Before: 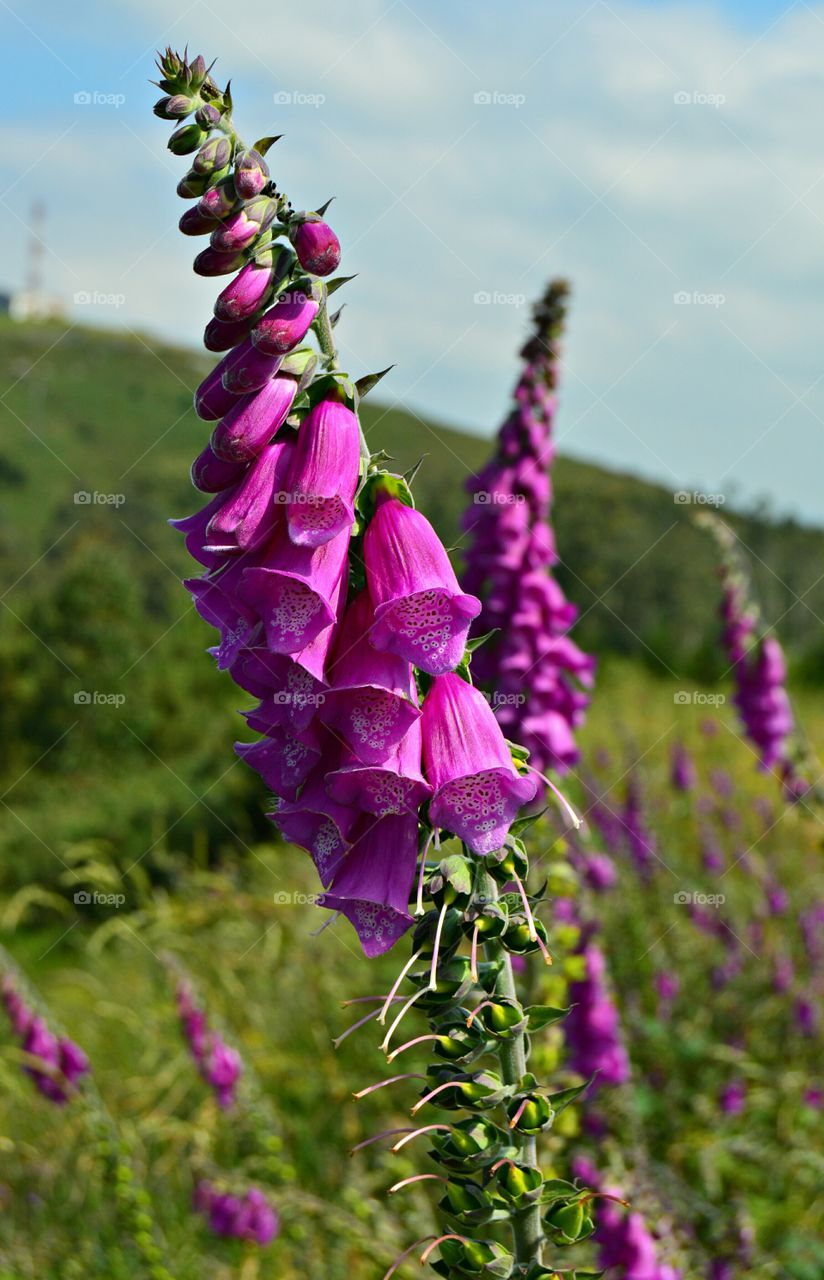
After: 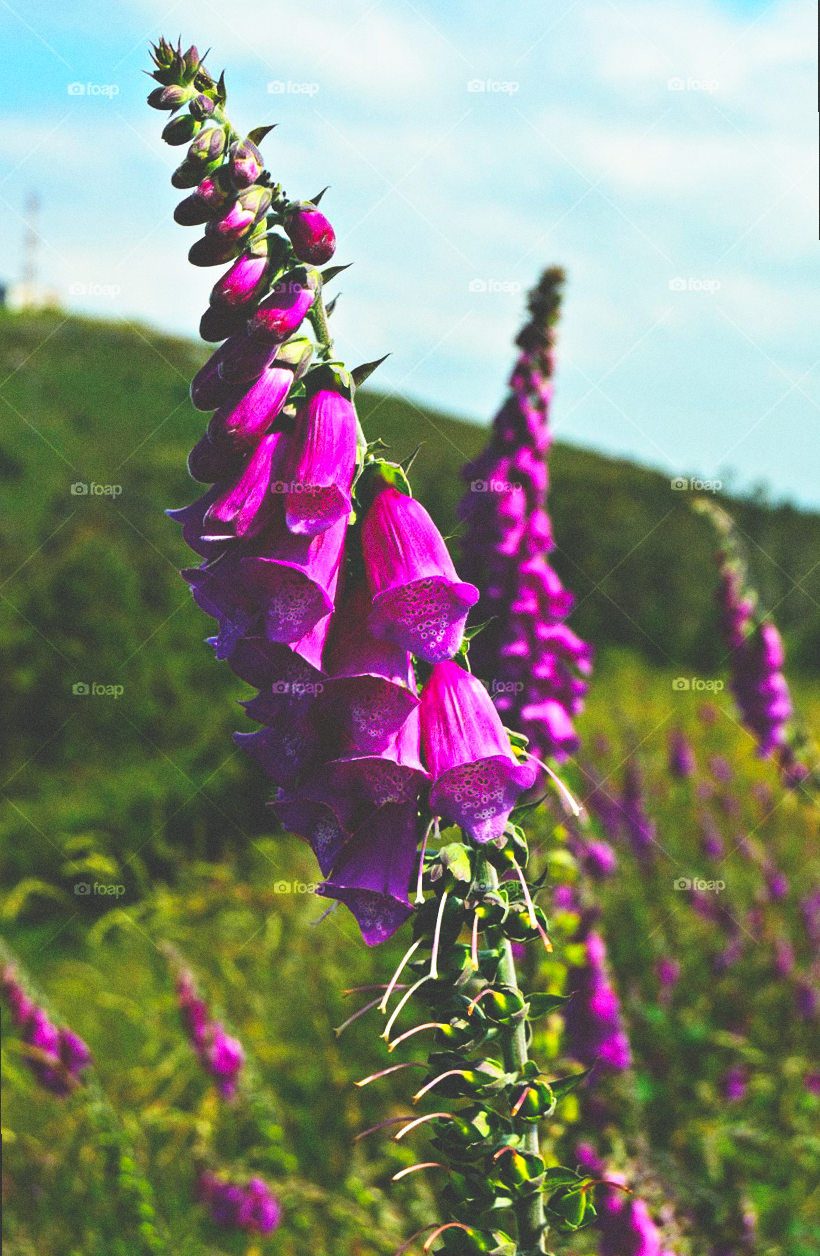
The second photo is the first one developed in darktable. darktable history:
rotate and perspective: rotation -0.45°, automatic cropping original format, crop left 0.008, crop right 0.992, crop top 0.012, crop bottom 0.988
color balance rgb: linear chroma grading › shadows -8%, linear chroma grading › global chroma 10%, perceptual saturation grading › global saturation 2%, perceptual saturation grading › highlights -2%, perceptual saturation grading › mid-tones 4%, perceptual saturation grading › shadows 8%, perceptual brilliance grading › global brilliance 2%, perceptual brilliance grading › highlights -4%, global vibrance 16%, saturation formula JzAzBz (2021)
grain: coarseness 0.09 ISO
base curve: curves: ch0 [(0, 0.036) (0.007, 0.037) (0.604, 0.887) (1, 1)], preserve colors none
